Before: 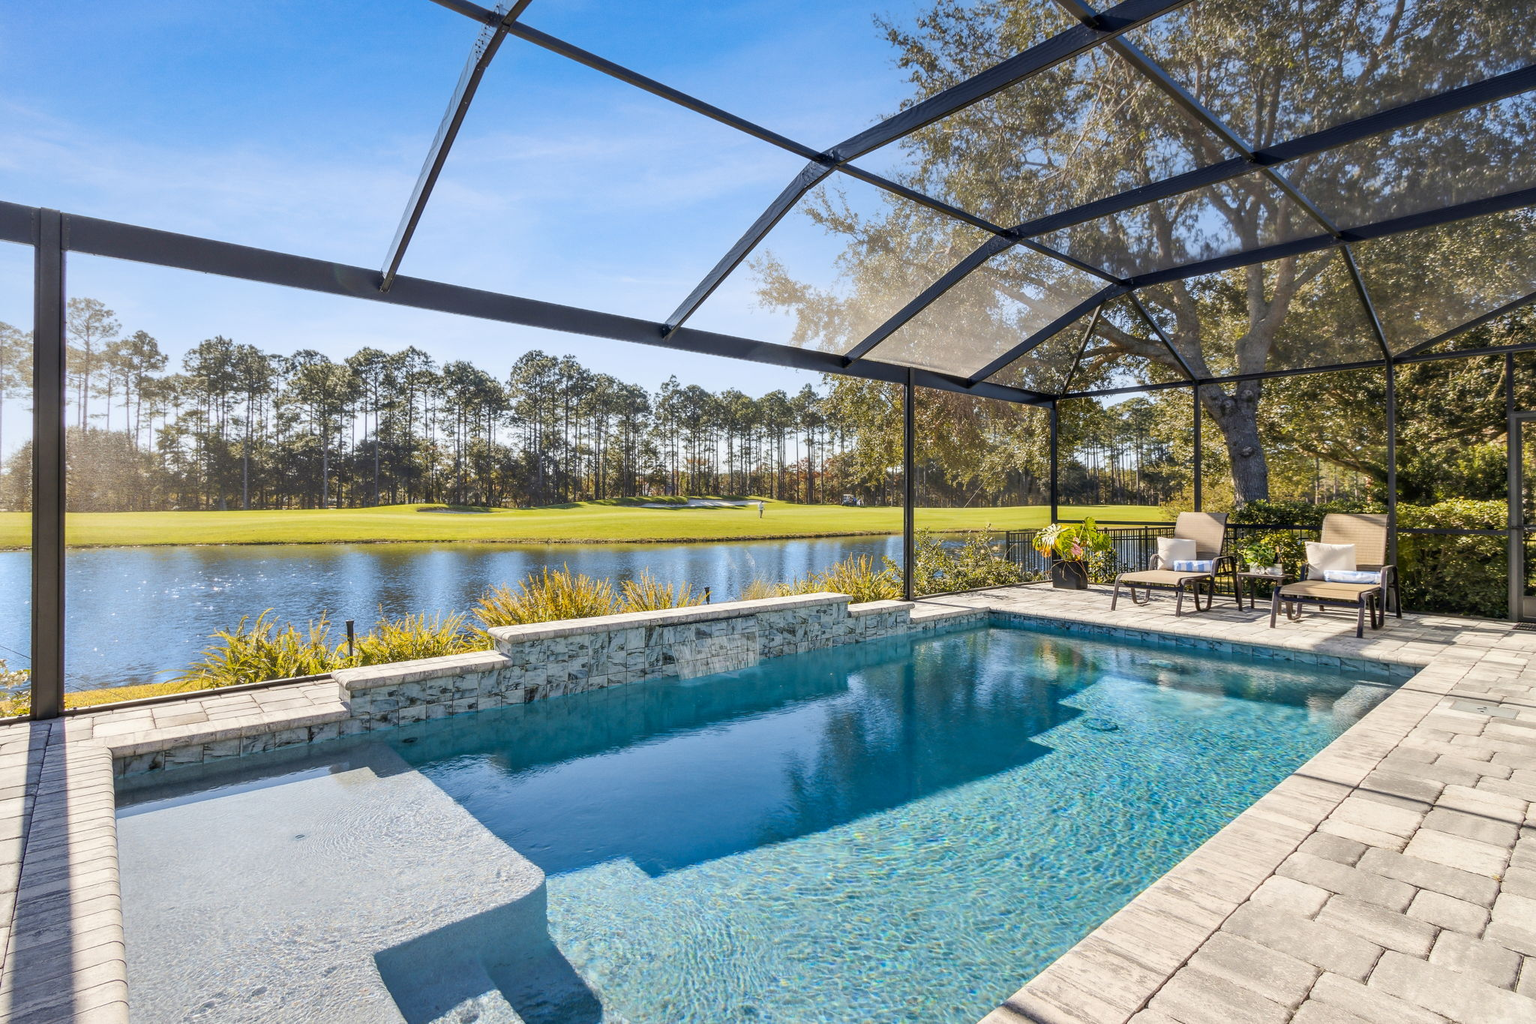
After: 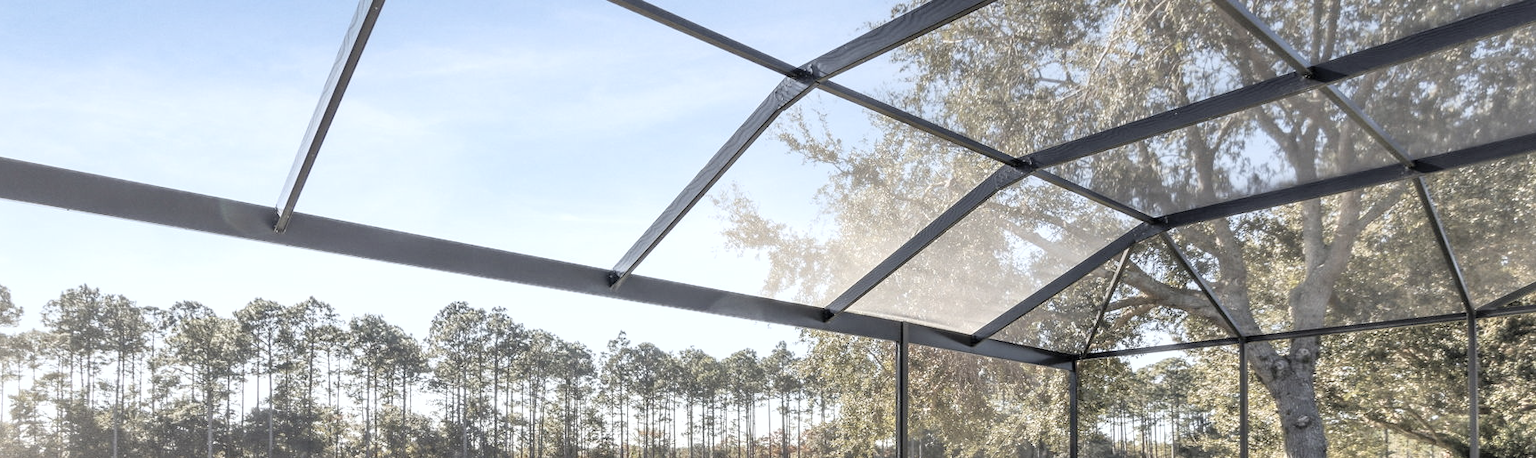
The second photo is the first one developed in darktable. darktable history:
crop and rotate: left 9.697%, top 9.43%, right 5.938%, bottom 52.77%
shadows and highlights: radius 113.02, shadows 51.41, white point adjustment 9.11, highlights -4.11, shadows color adjustment 97.66%, soften with gaussian
contrast brightness saturation: brightness 0.184, saturation -0.485
